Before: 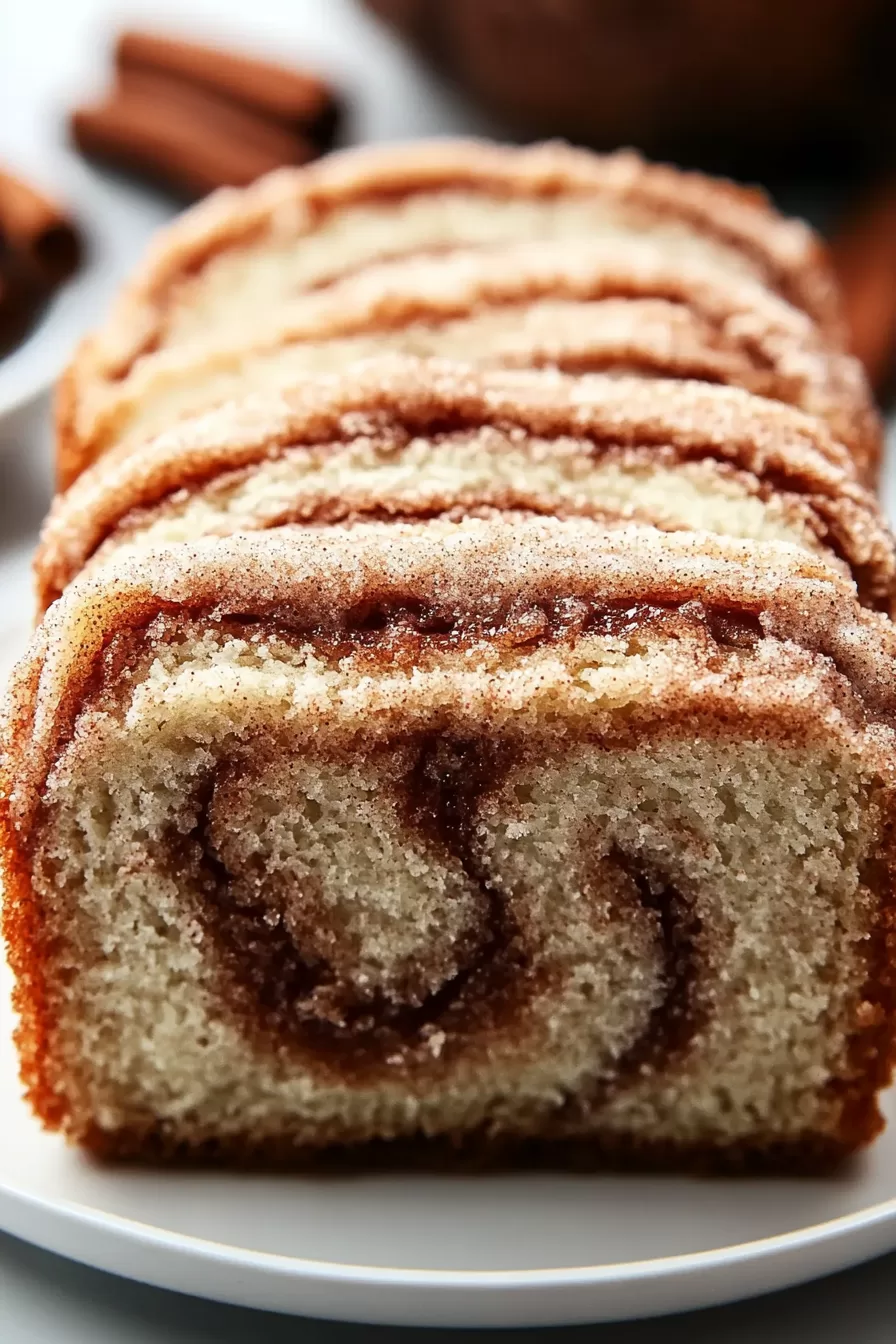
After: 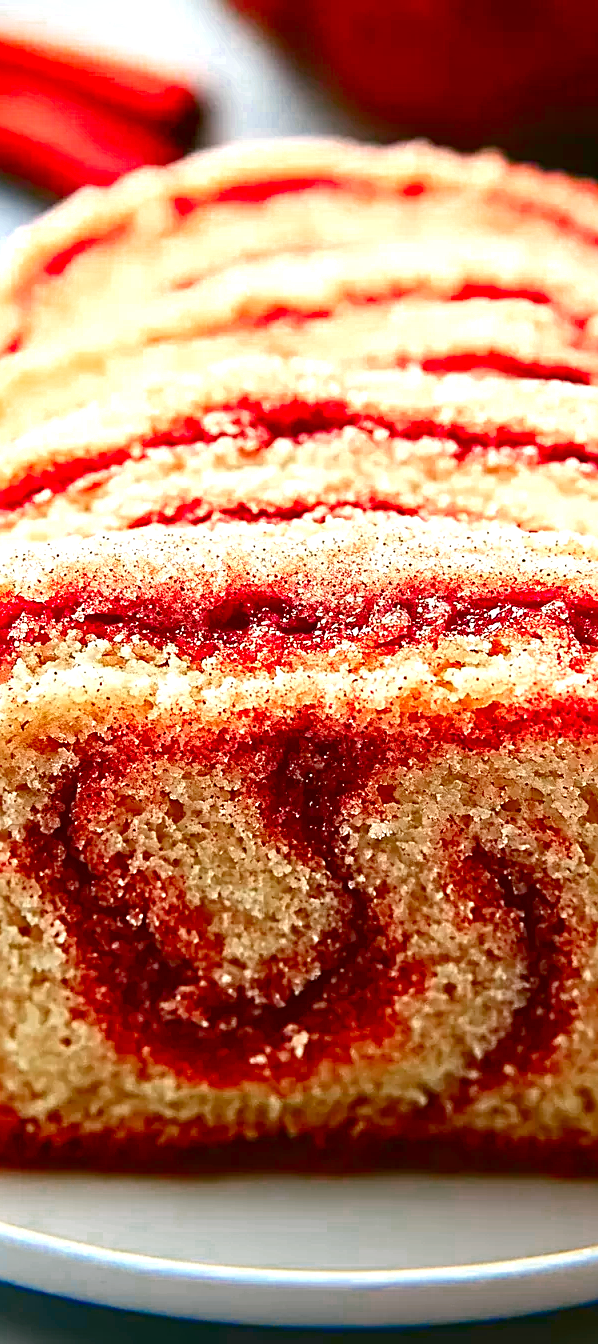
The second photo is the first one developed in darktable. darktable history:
crop: left 15.387%, right 17.778%
sharpen: radius 3.114
contrast brightness saturation: brightness -0.246, saturation 0.204
color zones: curves: ch0 [(0, 0.553) (0.123, 0.58) (0.23, 0.419) (0.468, 0.155) (0.605, 0.132) (0.723, 0.063) (0.833, 0.172) (0.921, 0.468)]; ch1 [(0.025, 0.645) (0.229, 0.584) (0.326, 0.551) (0.537, 0.446) (0.599, 0.911) (0.708, 1) (0.805, 0.944)]; ch2 [(0.086, 0.468) (0.254, 0.464) (0.638, 0.564) (0.702, 0.592) (0.768, 0.564)]
color balance rgb: shadows lift › luminance -7.297%, shadows lift › chroma 2.289%, shadows lift › hue 164.15°, linear chroma grading › global chroma 15.283%, perceptual saturation grading › global saturation 20%, perceptual saturation grading › highlights -25.644%, perceptual saturation grading › shadows 25.637%, contrast -29.477%
exposure: black level correction 0, exposure 1.739 EV, compensate highlight preservation false
vignetting: saturation 0.372, center (-0.008, 0)
